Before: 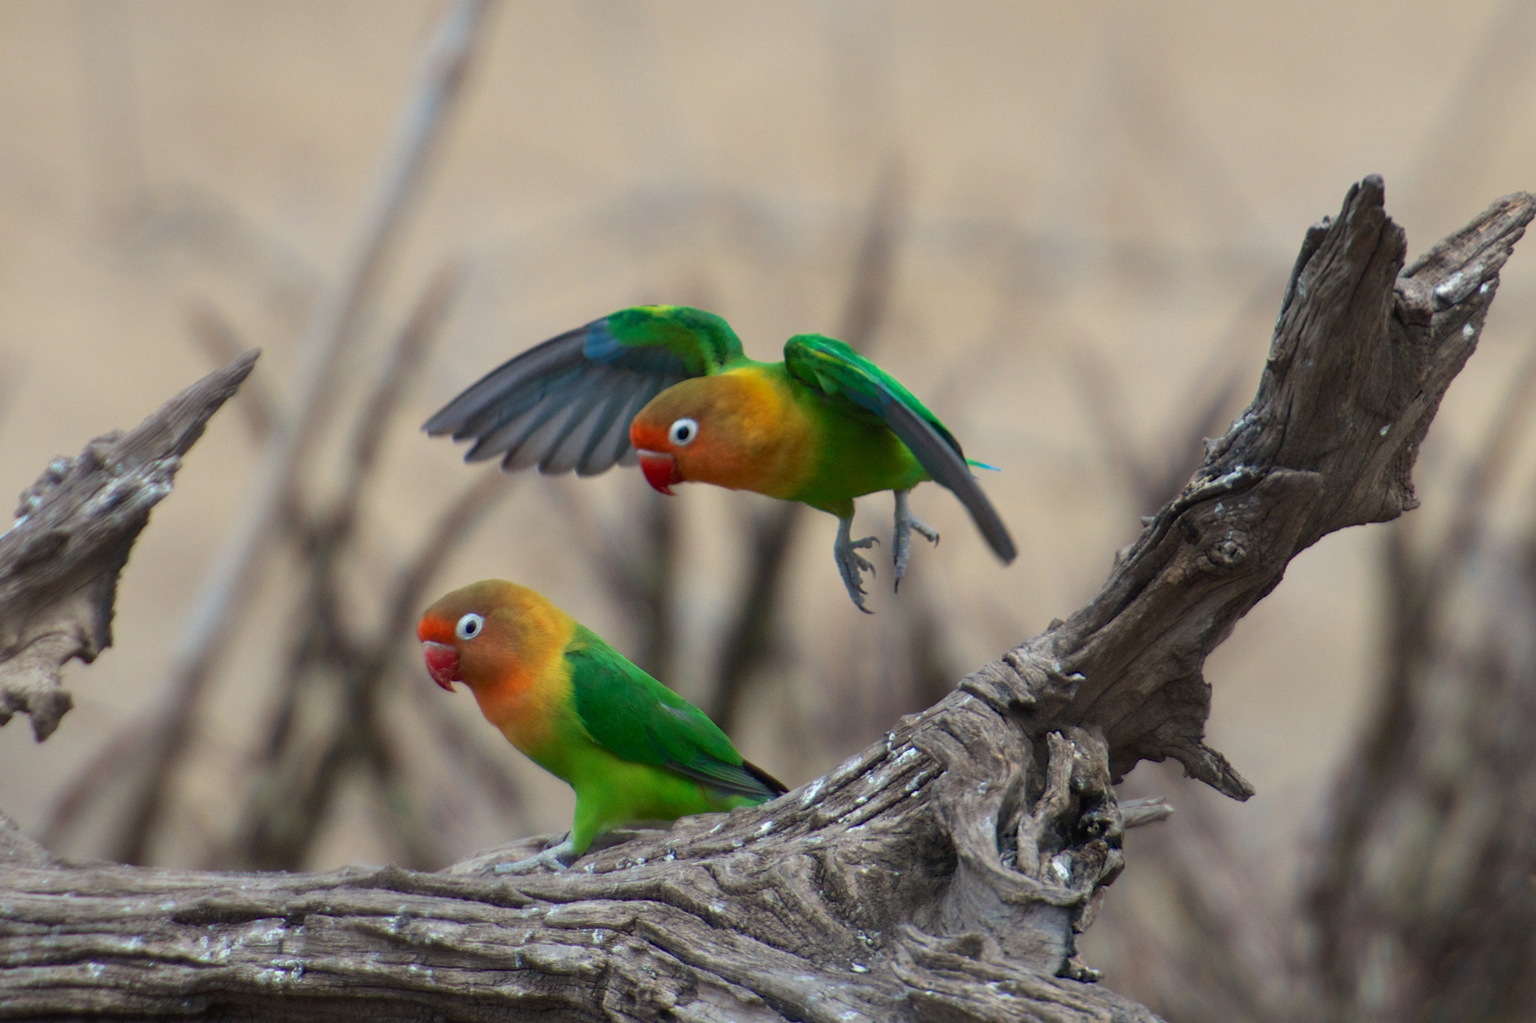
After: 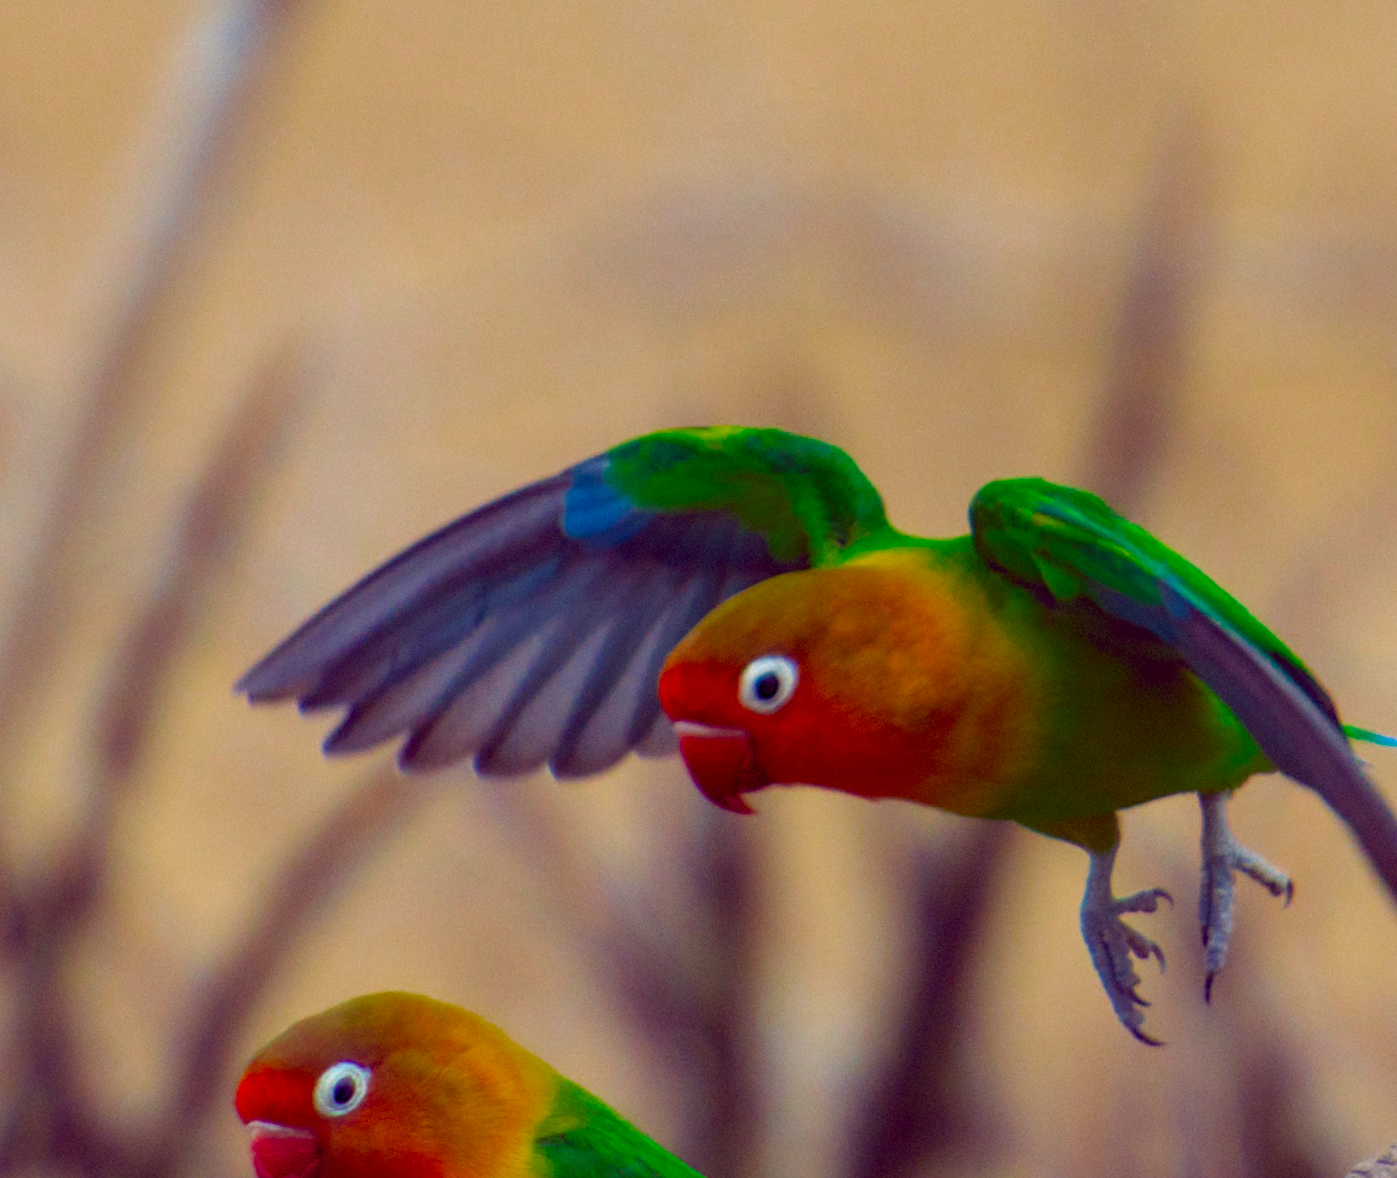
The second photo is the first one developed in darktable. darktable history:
color zones: curves: ch0 [(0, 0.425) (0.143, 0.422) (0.286, 0.42) (0.429, 0.419) (0.571, 0.419) (0.714, 0.42) (0.857, 0.422) (1, 0.425)]
color balance rgb: shadows lift › chroma 6.43%, shadows lift › hue 305.74°, highlights gain › chroma 2.43%, highlights gain › hue 35.74°, global offset › chroma 0.28%, global offset › hue 320.29°, linear chroma grading › global chroma 5.5%, perceptual saturation grading › global saturation 30%, contrast 5.15%
crop: left 20.248%, top 10.86%, right 35.675%, bottom 34.321%
local contrast: detail 130%
contrast equalizer: octaves 7, y [[0.6 ×6], [0.55 ×6], [0 ×6], [0 ×6], [0 ×6]], mix -0.1
rotate and perspective: rotation -1.24°, automatic cropping off
color correction: highlights a* -7.33, highlights b* 1.26, shadows a* -3.55, saturation 1.4
